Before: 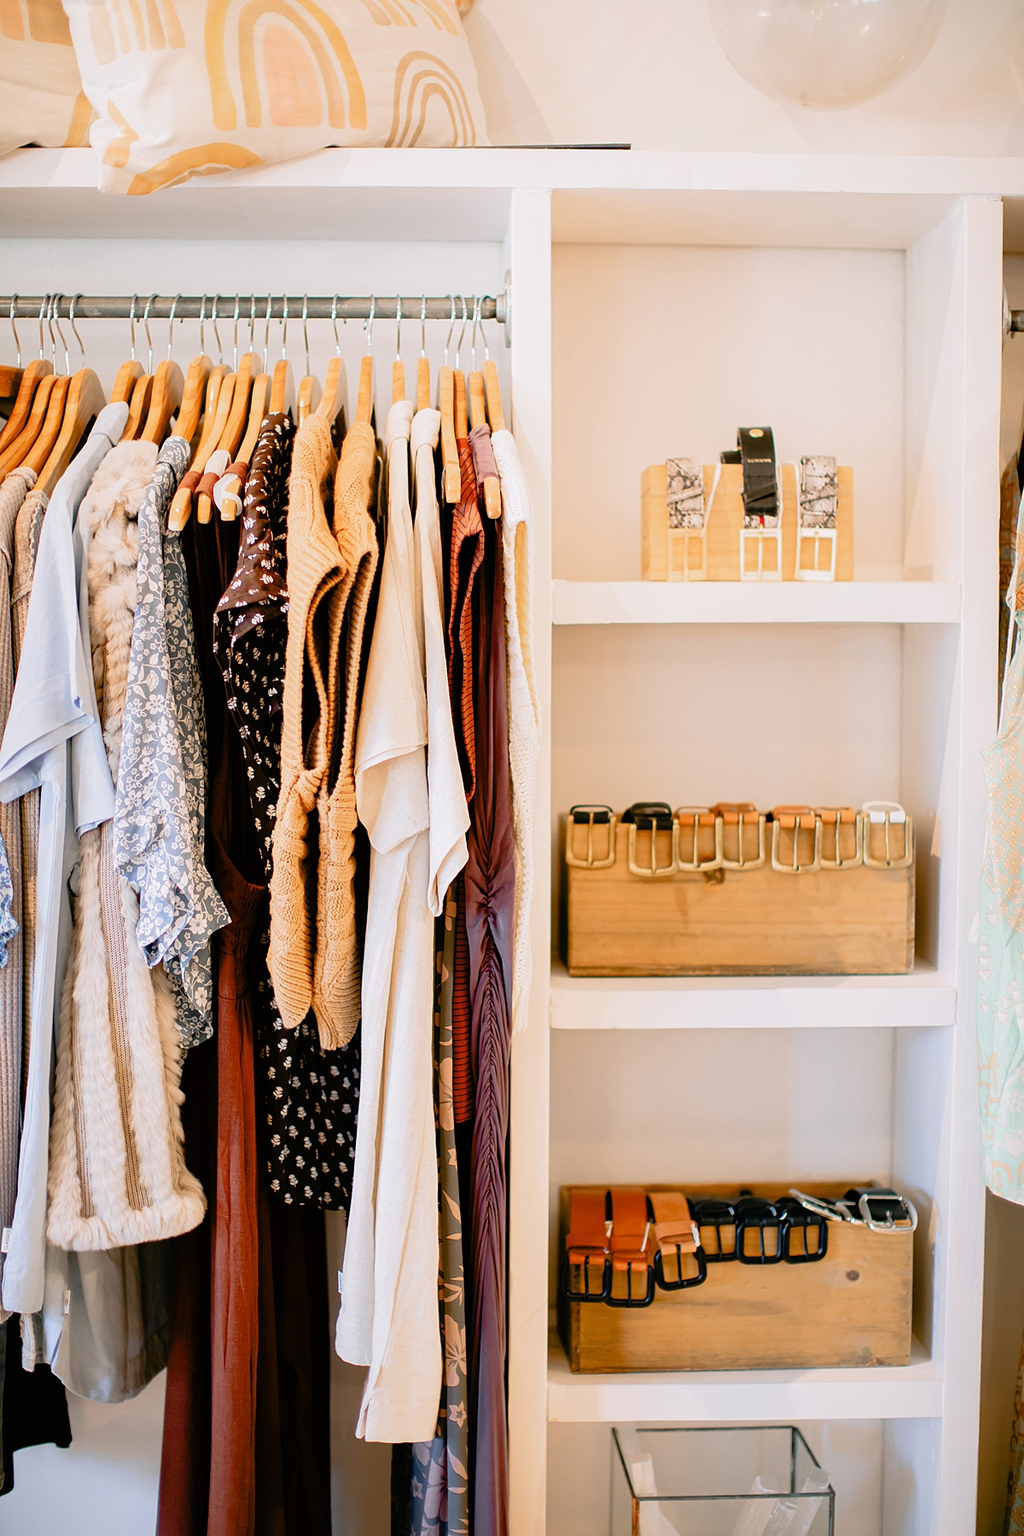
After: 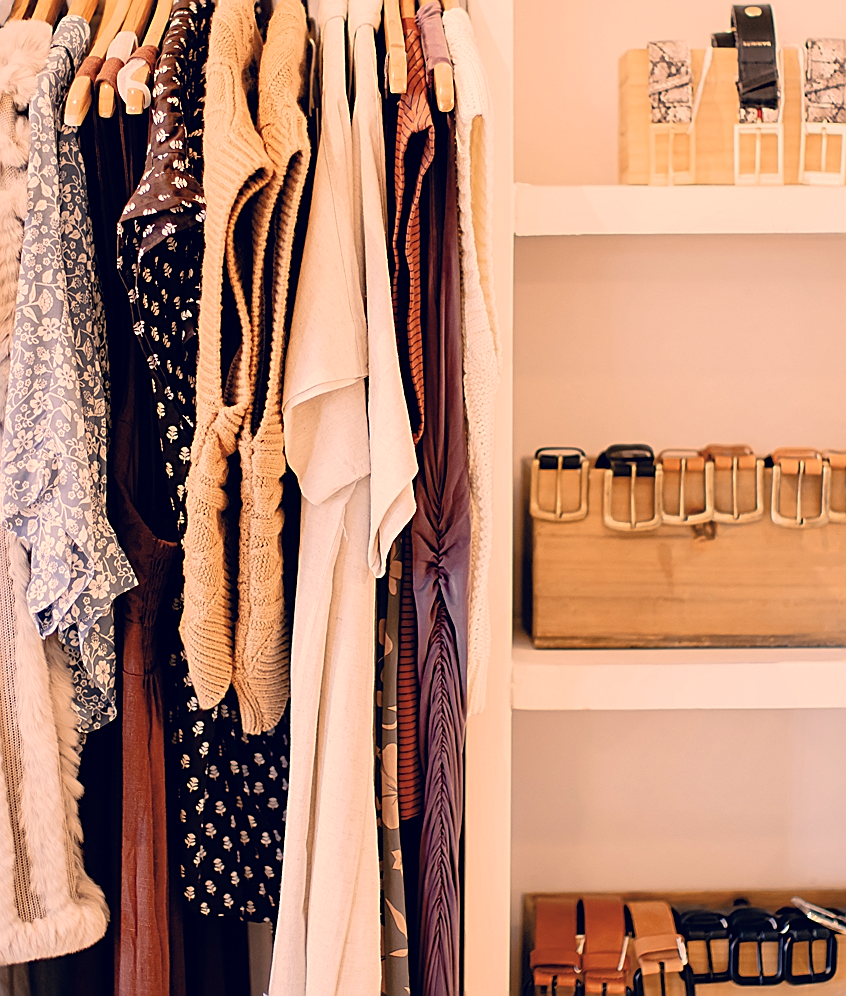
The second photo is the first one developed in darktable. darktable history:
color correction: highlights a* 19.59, highlights b* 27.49, shadows a* 3.46, shadows b* -17.28, saturation 0.73
sharpen: on, module defaults
crop: left 11.123%, top 27.61%, right 18.3%, bottom 17.034%
